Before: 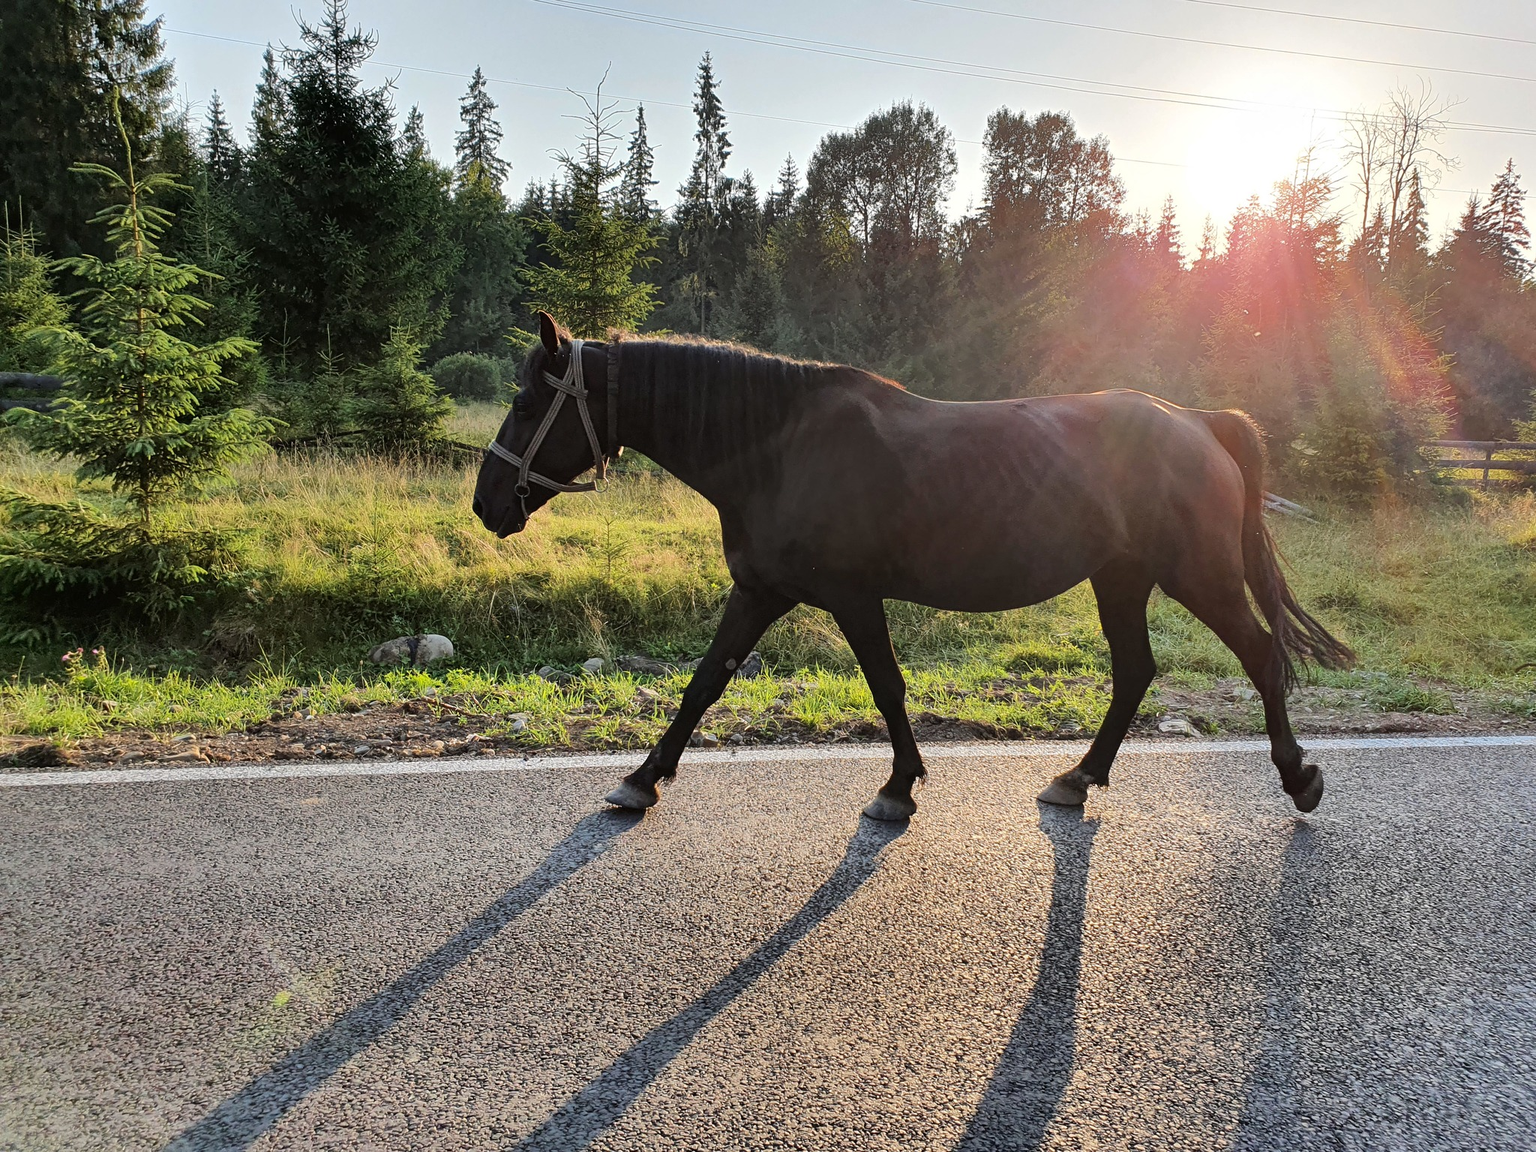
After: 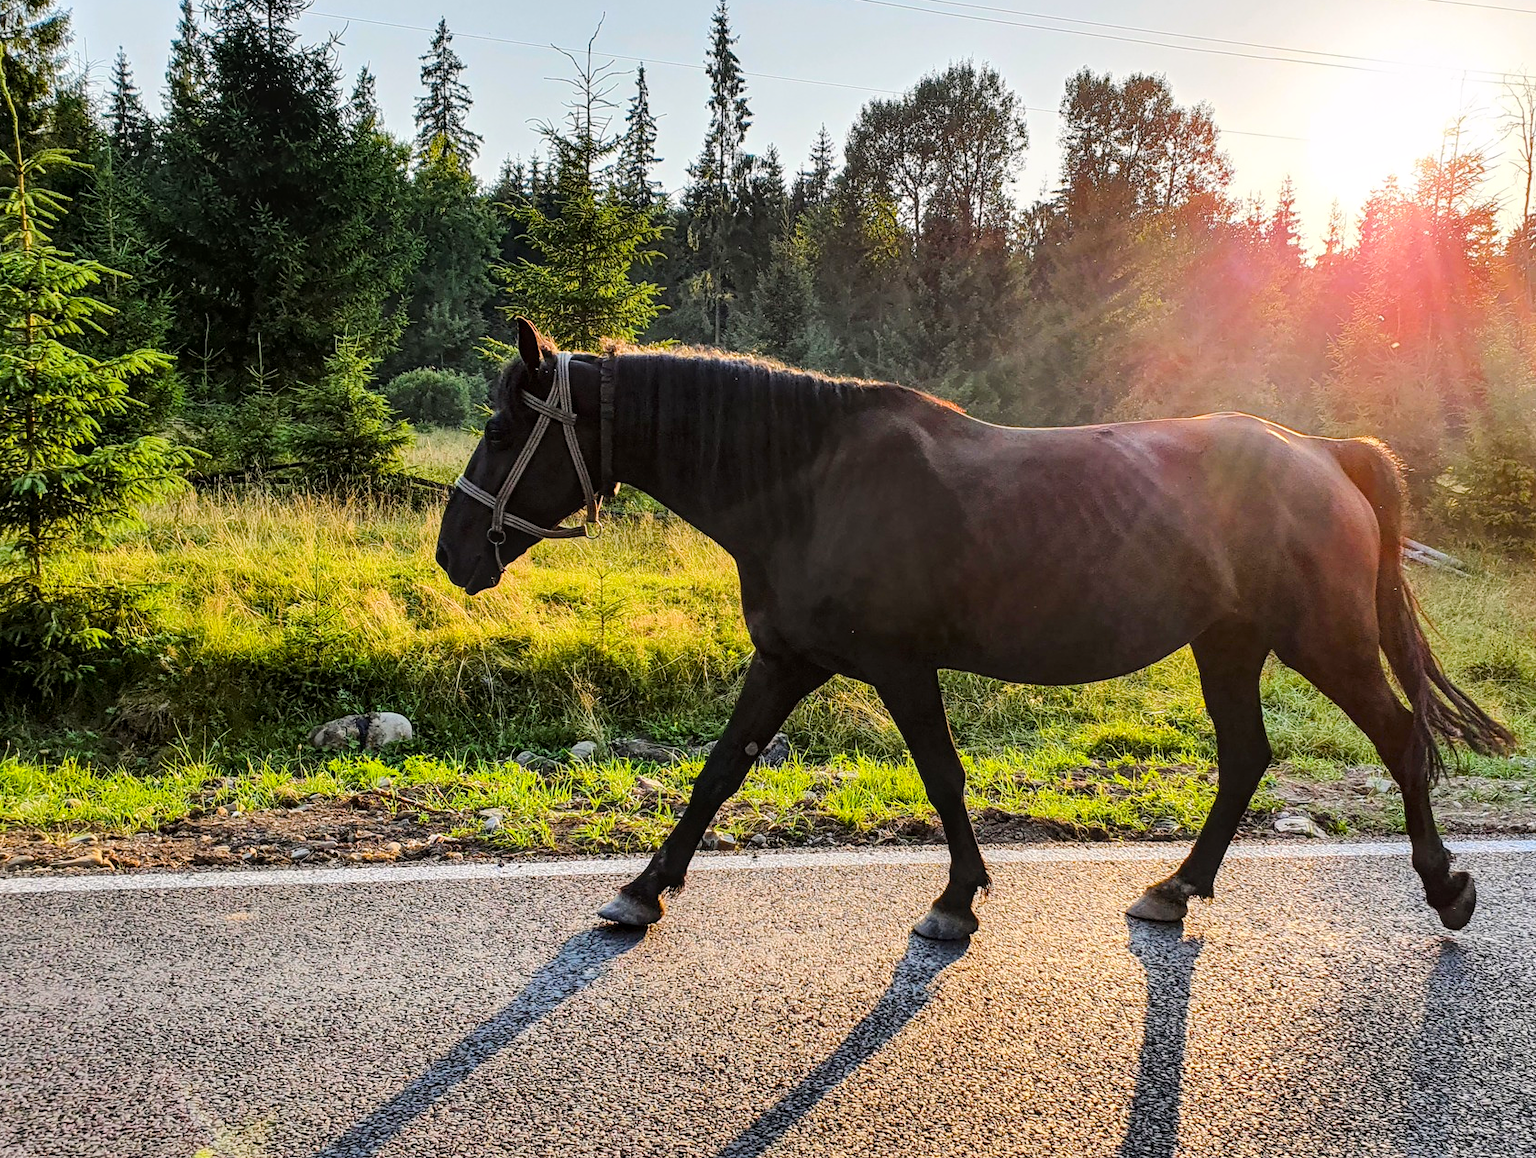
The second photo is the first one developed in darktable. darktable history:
crop and rotate: left 7.602%, top 4.496%, right 10.591%, bottom 13.241%
local contrast: detail 130%
tone curve: curves: ch0 [(0, 0) (0.071, 0.047) (0.266, 0.26) (0.491, 0.552) (0.753, 0.818) (1, 0.983)]; ch1 [(0, 0) (0.346, 0.307) (0.408, 0.369) (0.463, 0.443) (0.482, 0.493) (0.502, 0.5) (0.517, 0.518) (0.55, 0.573) (0.597, 0.641) (0.651, 0.709) (1, 1)]; ch2 [(0, 0) (0.346, 0.34) (0.434, 0.46) (0.485, 0.494) (0.5, 0.494) (0.517, 0.506) (0.535, 0.545) (0.583, 0.634) (0.625, 0.686) (1, 1)], color space Lab, linked channels, preserve colors none
color balance rgb: highlights gain › chroma 0.216%, highlights gain › hue 330.14°, perceptual saturation grading › global saturation 20%, perceptual saturation grading › highlights 3.519%, perceptual saturation grading › shadows 49.82%, global vibrance 4.722%
